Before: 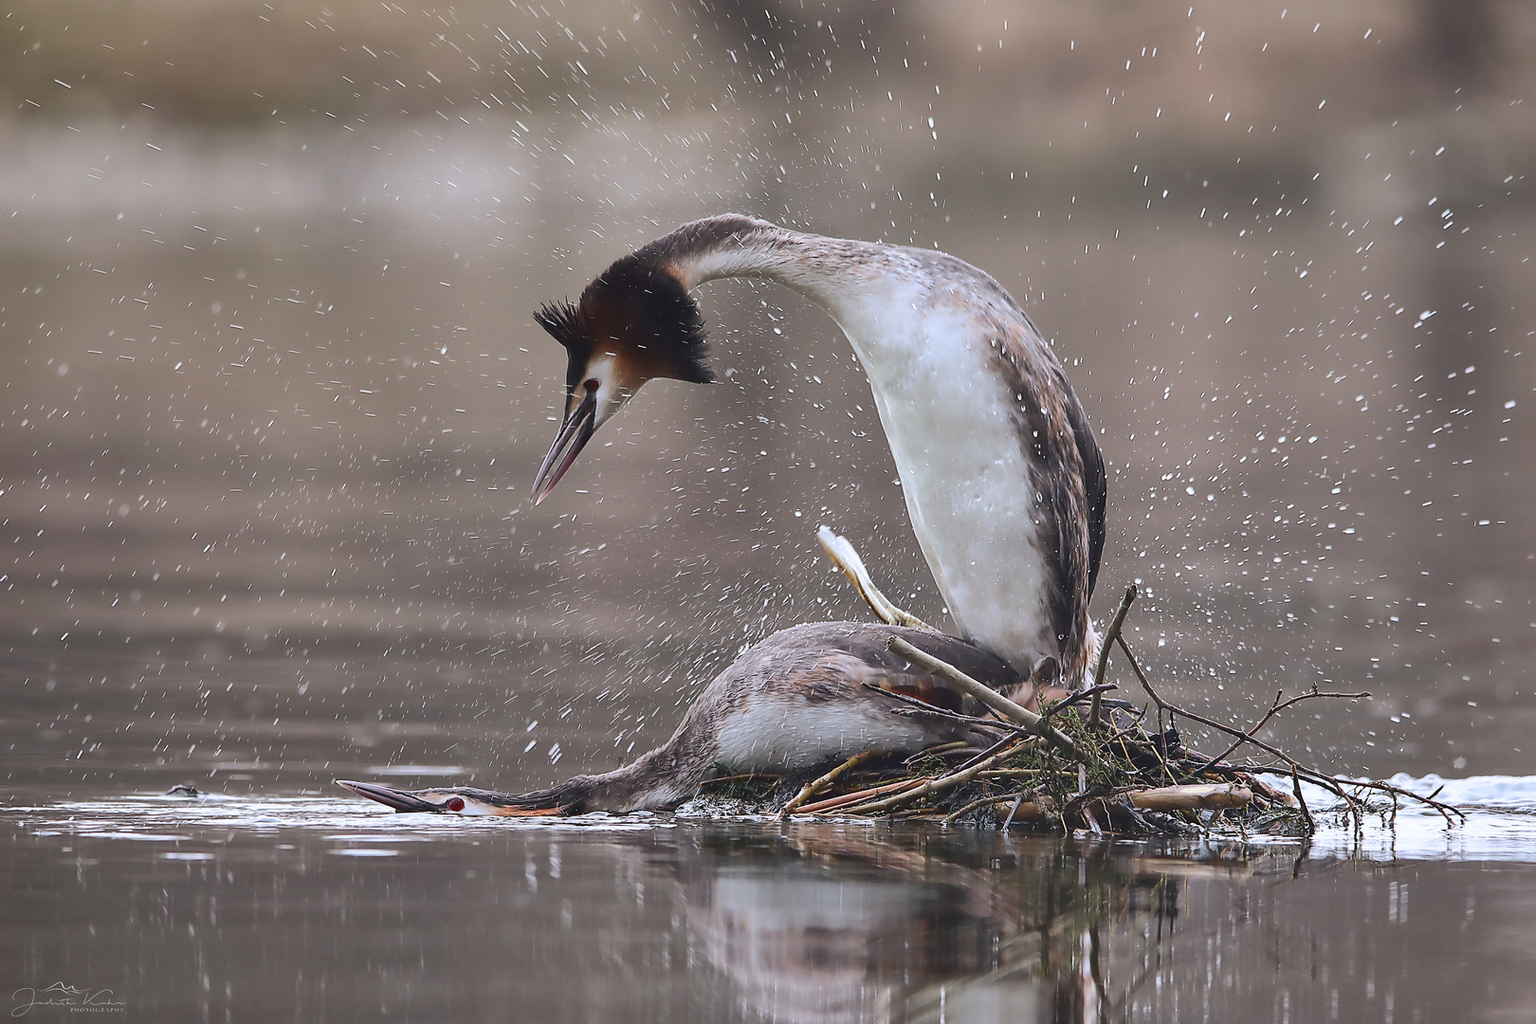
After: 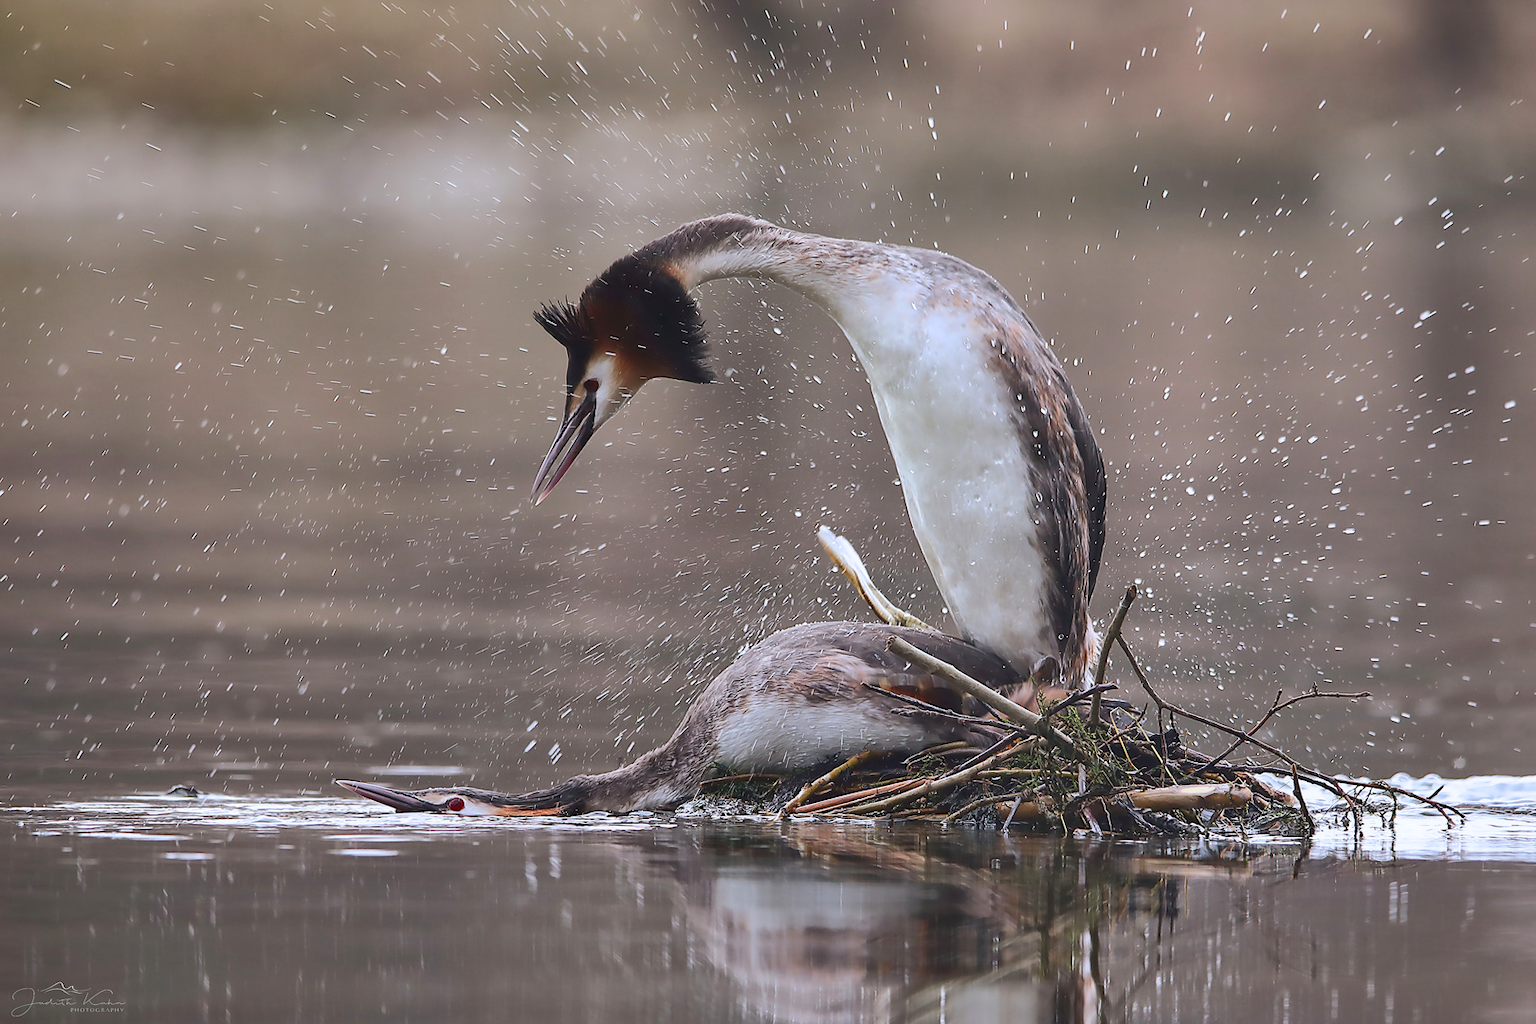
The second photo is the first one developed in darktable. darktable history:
contrast brightness saturation: saturation 0.176
